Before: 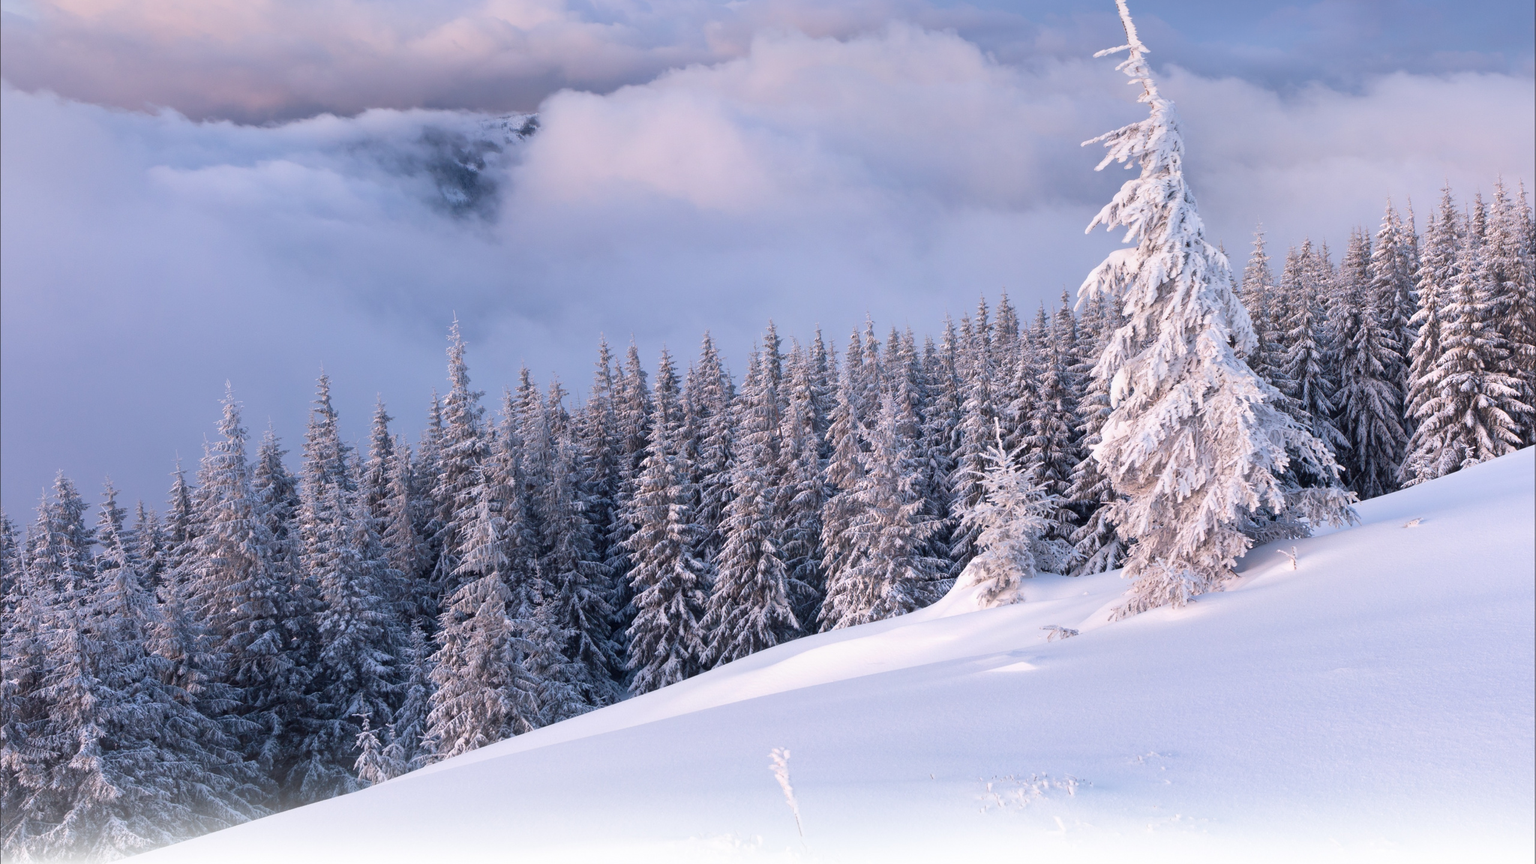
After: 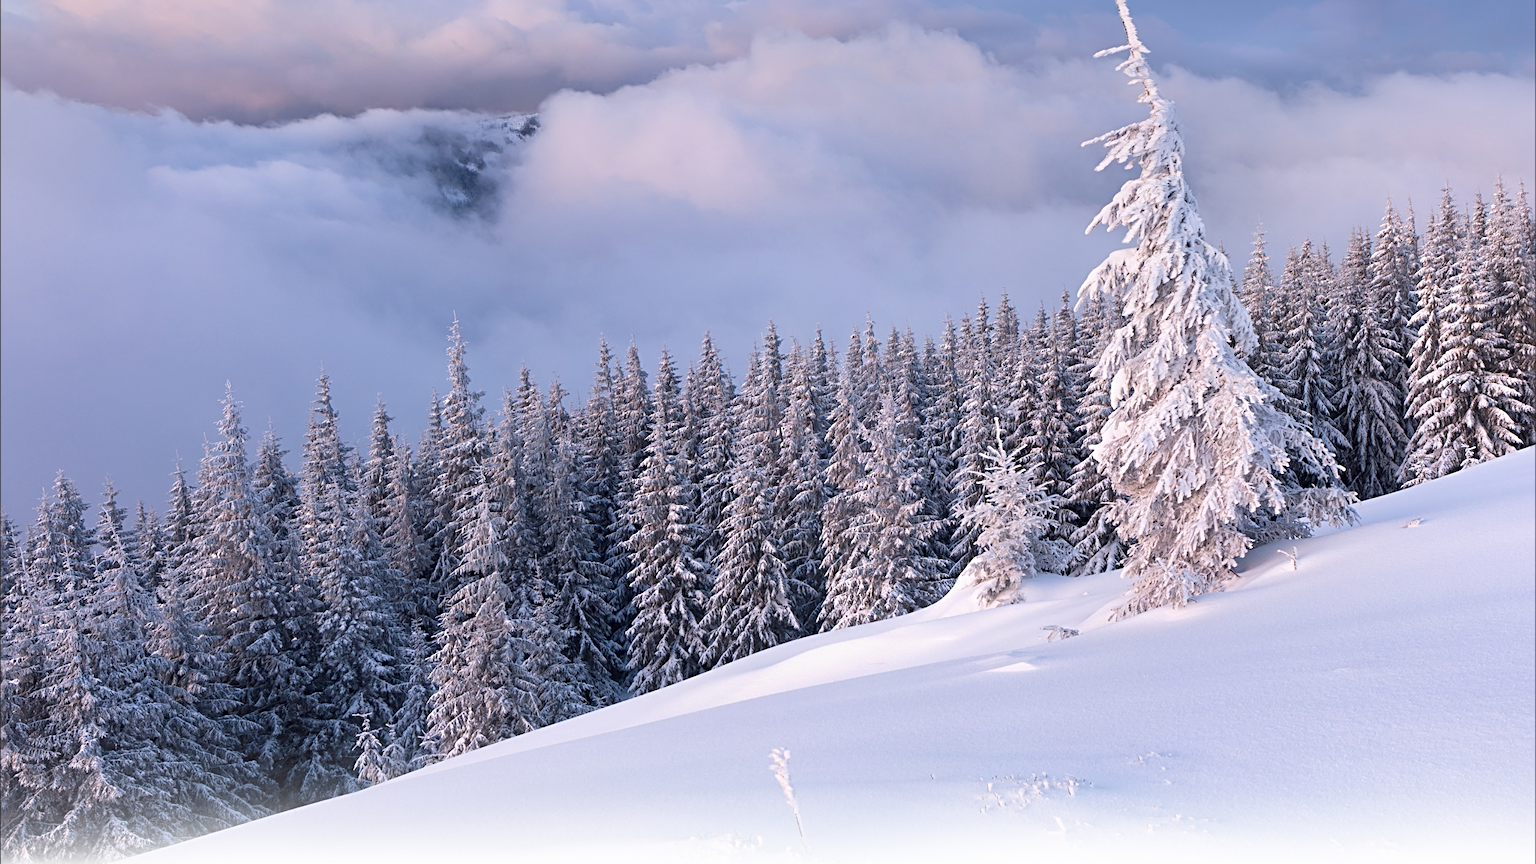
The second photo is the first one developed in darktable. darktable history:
sharpen: radius 3.971
